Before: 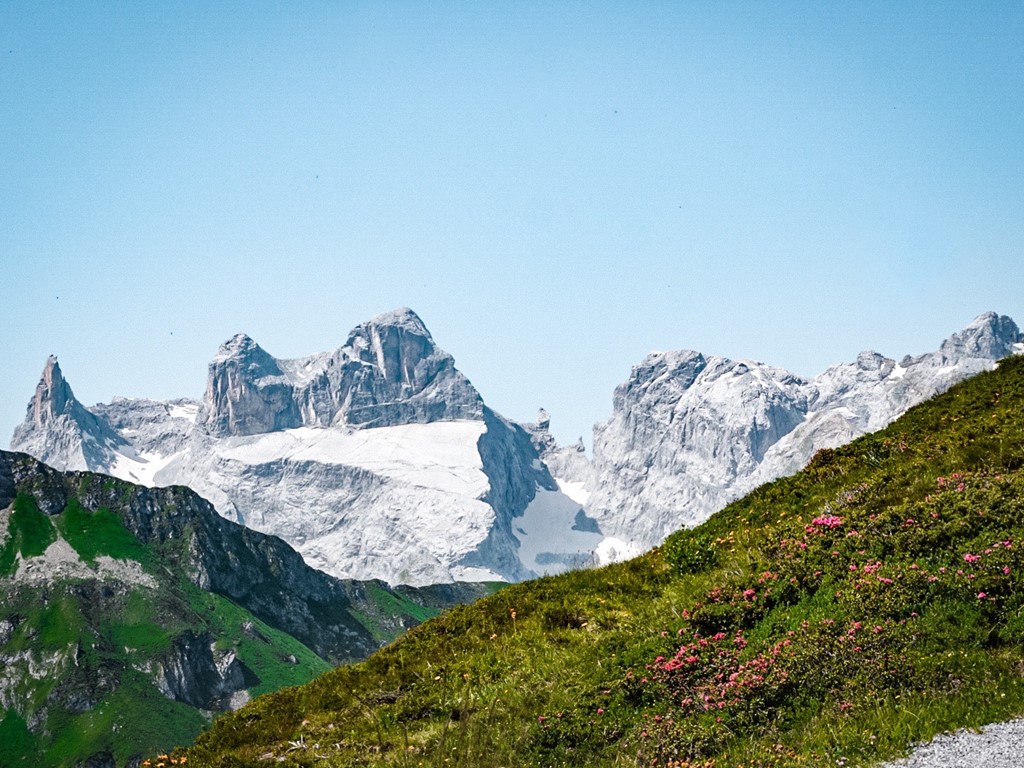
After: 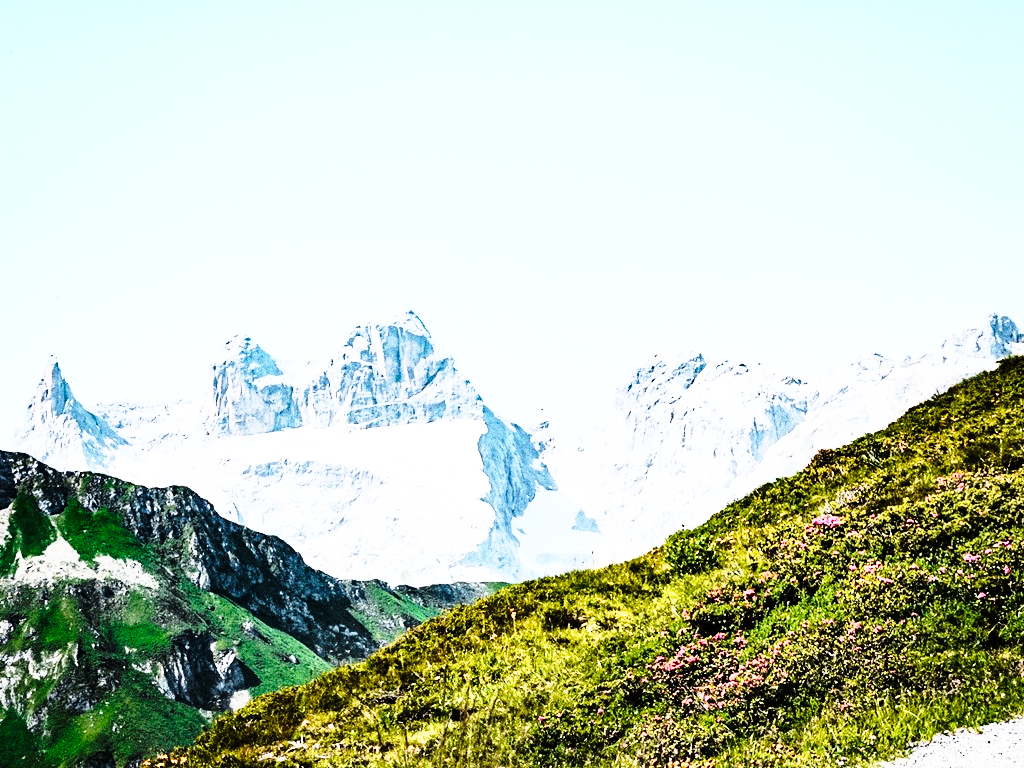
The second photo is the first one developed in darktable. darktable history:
rgb curve: curves: ch0 [(0, 0) (0.21, 0.15) (0.24, 0.21) (0.5, 0.75) (0.75, 0.96) (0.89, 0.99) (1, 1)]; ch1 [(0, 0.02) (0.21, 0.13) (0.25, 0.2) (0.5, 0.67) (0.75, 0.9) (0.89, 0.97) (1, 1)]; ch2 [(0, 0.02) (0.21, 0.13) (0.25, 0.2) (0.5, 0.67) (0.75, 0.9) (0.89, 0.97) (1, 1)], compensate middle gray true
grain: coarseness 0.09 ISO, strength 40%
base curve: curves: ch0 [(0, 0) (0.028, 0.03) (0.121, 0.232) (0.46, 0.748) (0.859, 0.968) (1, 1)], preserve colors none
